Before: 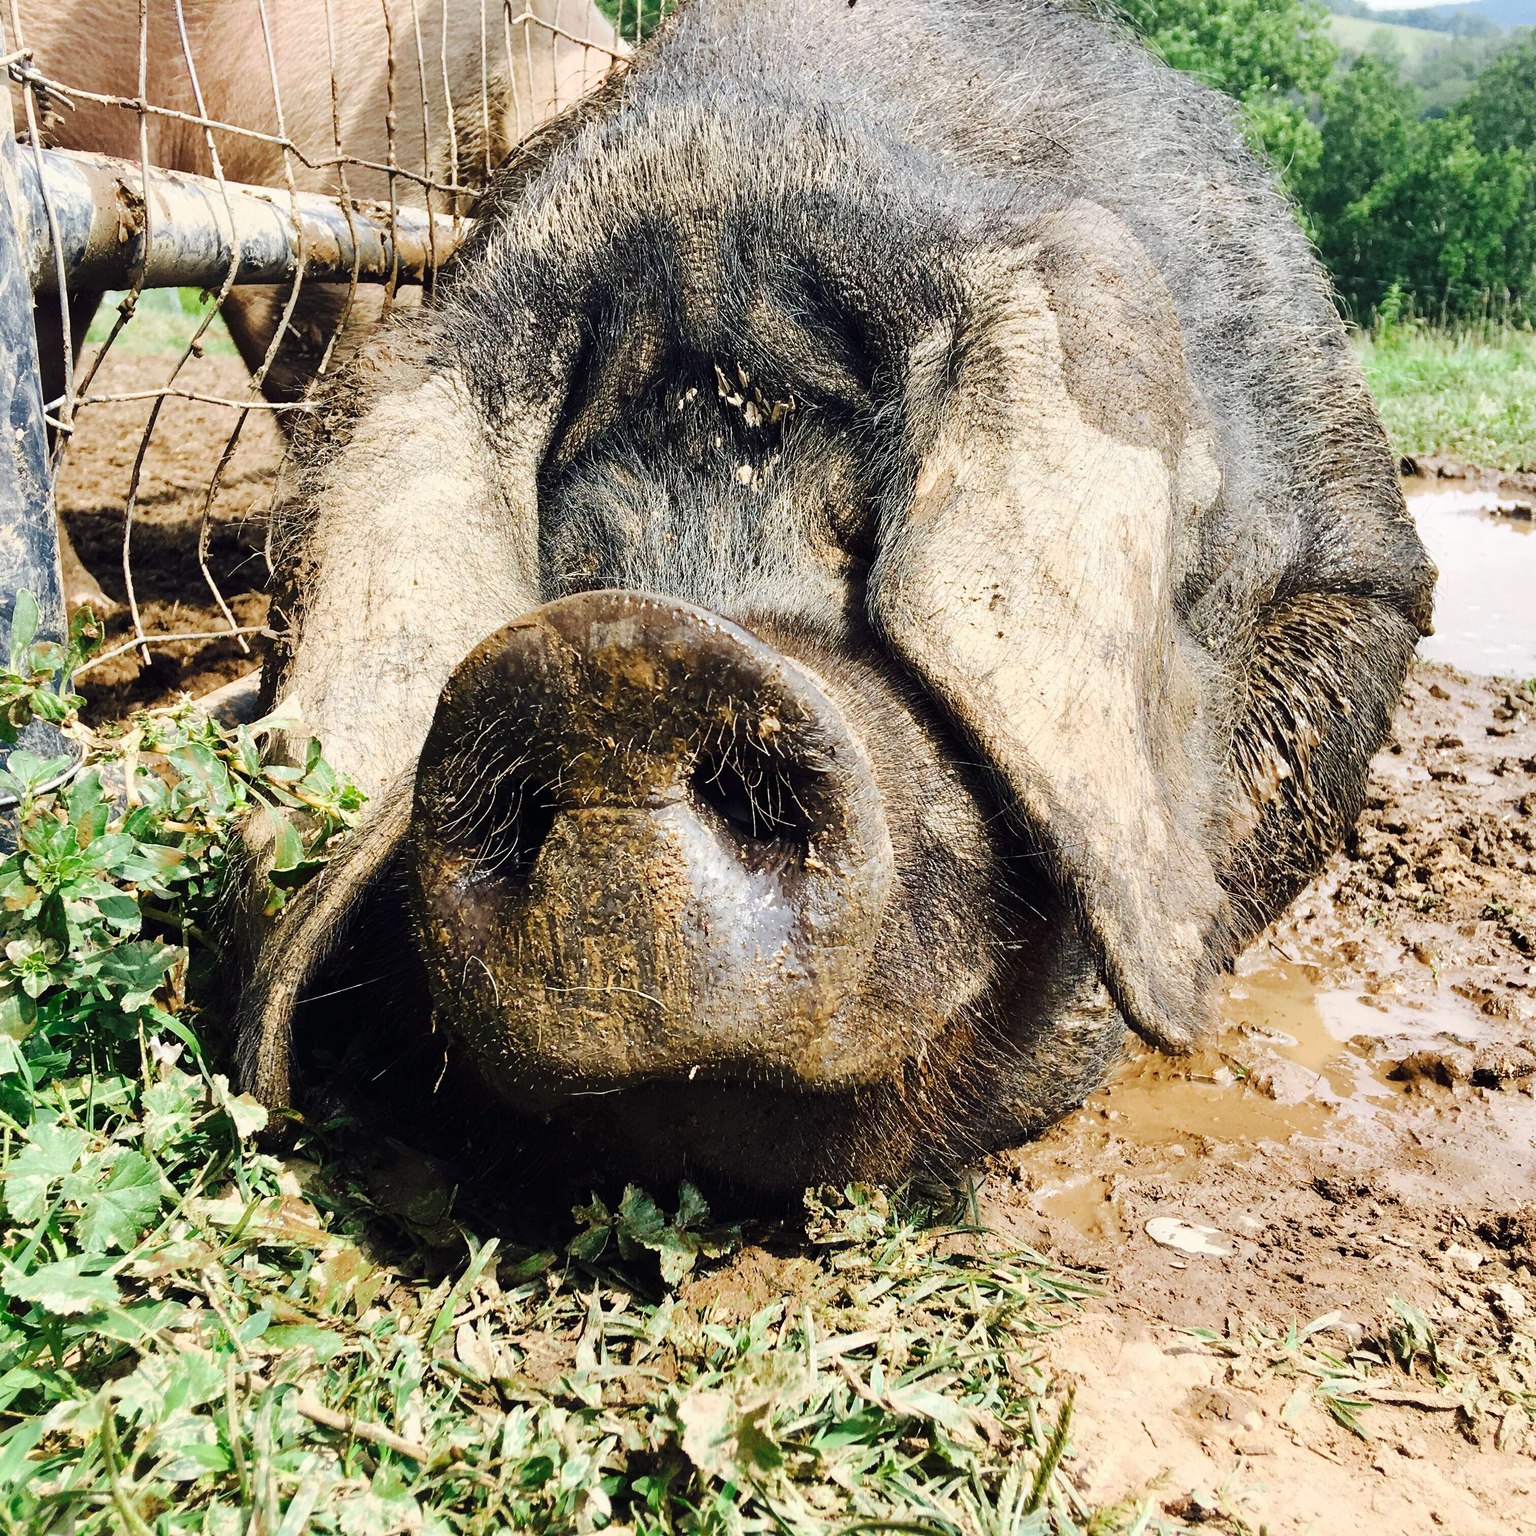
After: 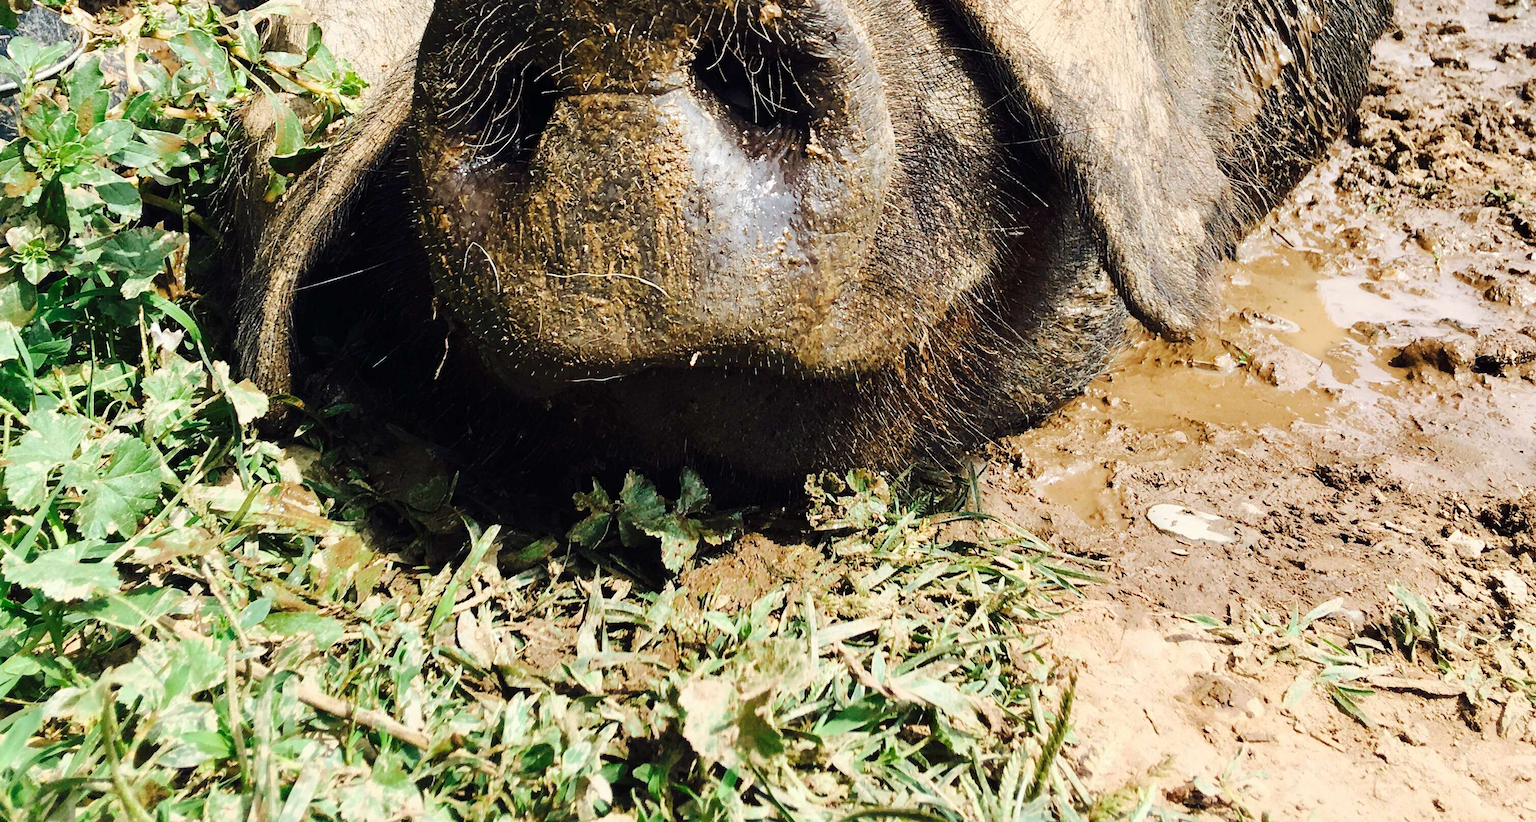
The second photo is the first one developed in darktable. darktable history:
crop and rotate: top 46.513%, right 0.123%
